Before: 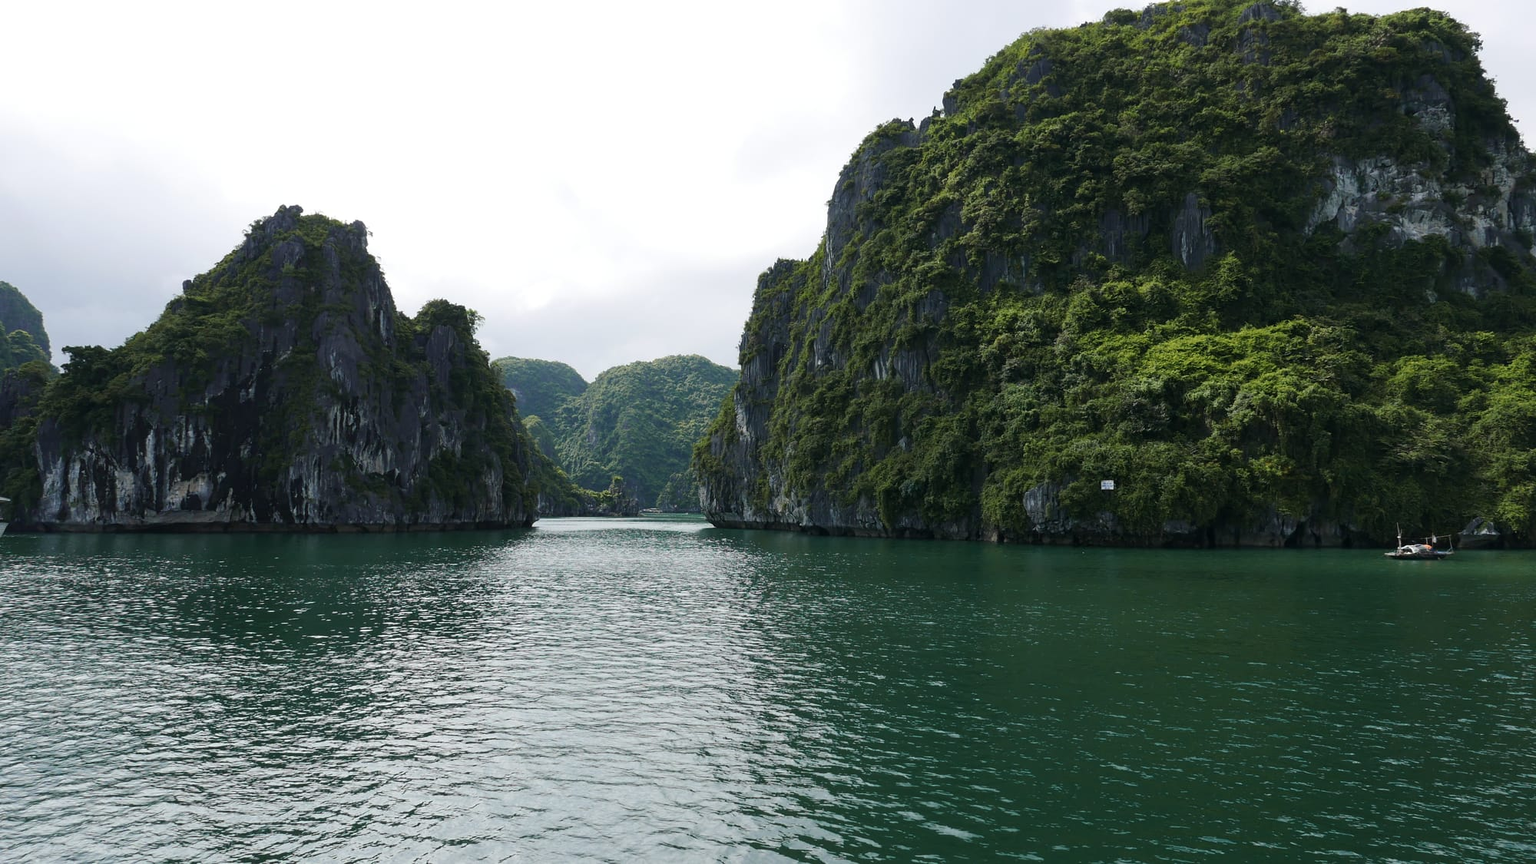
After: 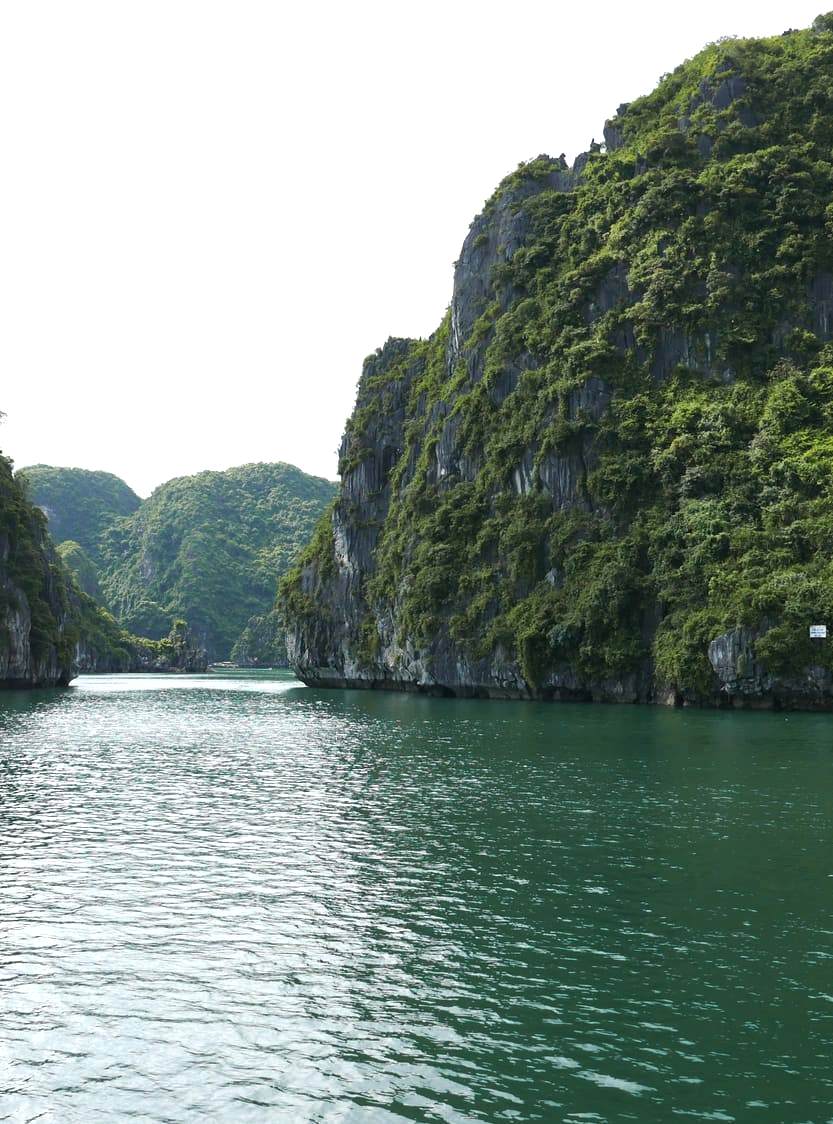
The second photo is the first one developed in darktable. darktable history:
shadows and highlights: shadows 25, highlights -25
crop: left 31.229%, right 27.105%
tone equalizer: -8 EV -1.84 EV, -7 EV -1.16 EV, -6 EV -1.62 EV, smoothing diameter 25%, edges refinement/feathering 10, preserve details guided filter
exposure: black level correction 0, exposure 0.7 EV, compensate exposure bias true, compensate highlight preservation false
color balance: mode lift, gamma, gain (sRGB)
